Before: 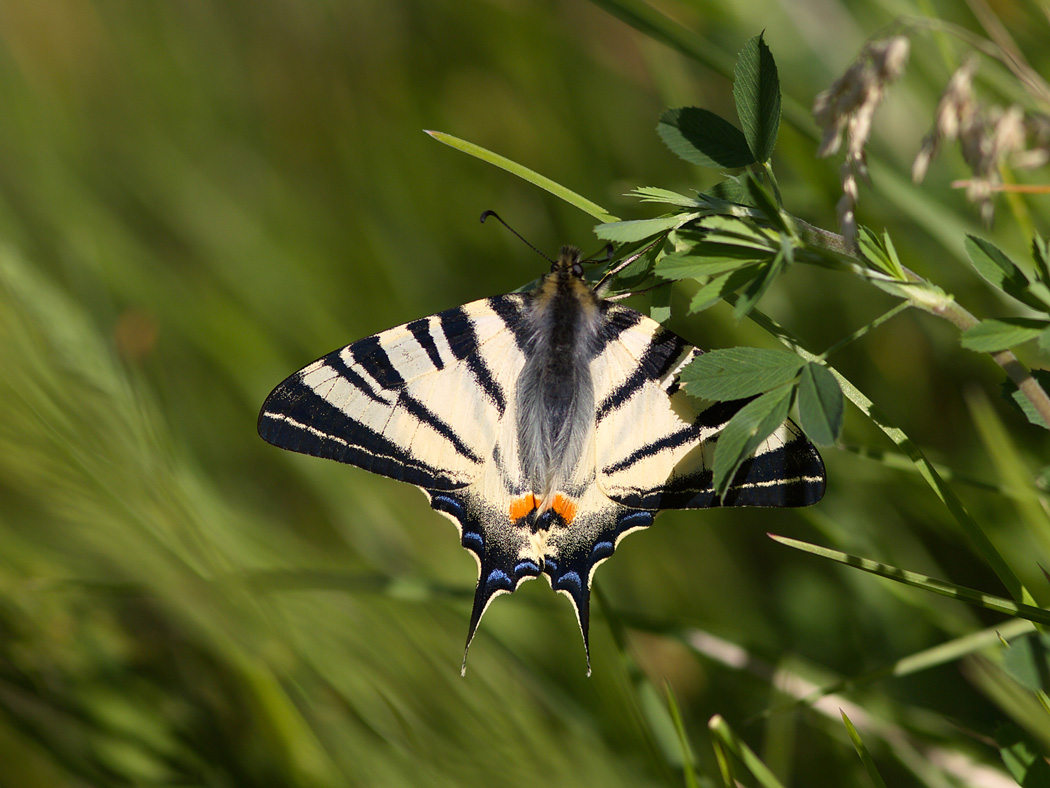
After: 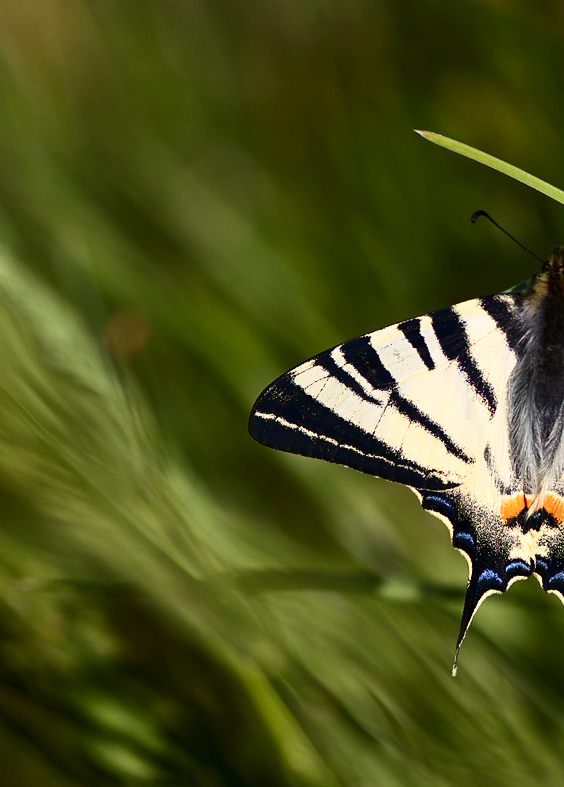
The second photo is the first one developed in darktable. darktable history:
contrast brightness saturation: contrast 0.299
crop: left 0.95%, right 45.323%, bottom 0.091%
tone equalizer: on, module defaults
